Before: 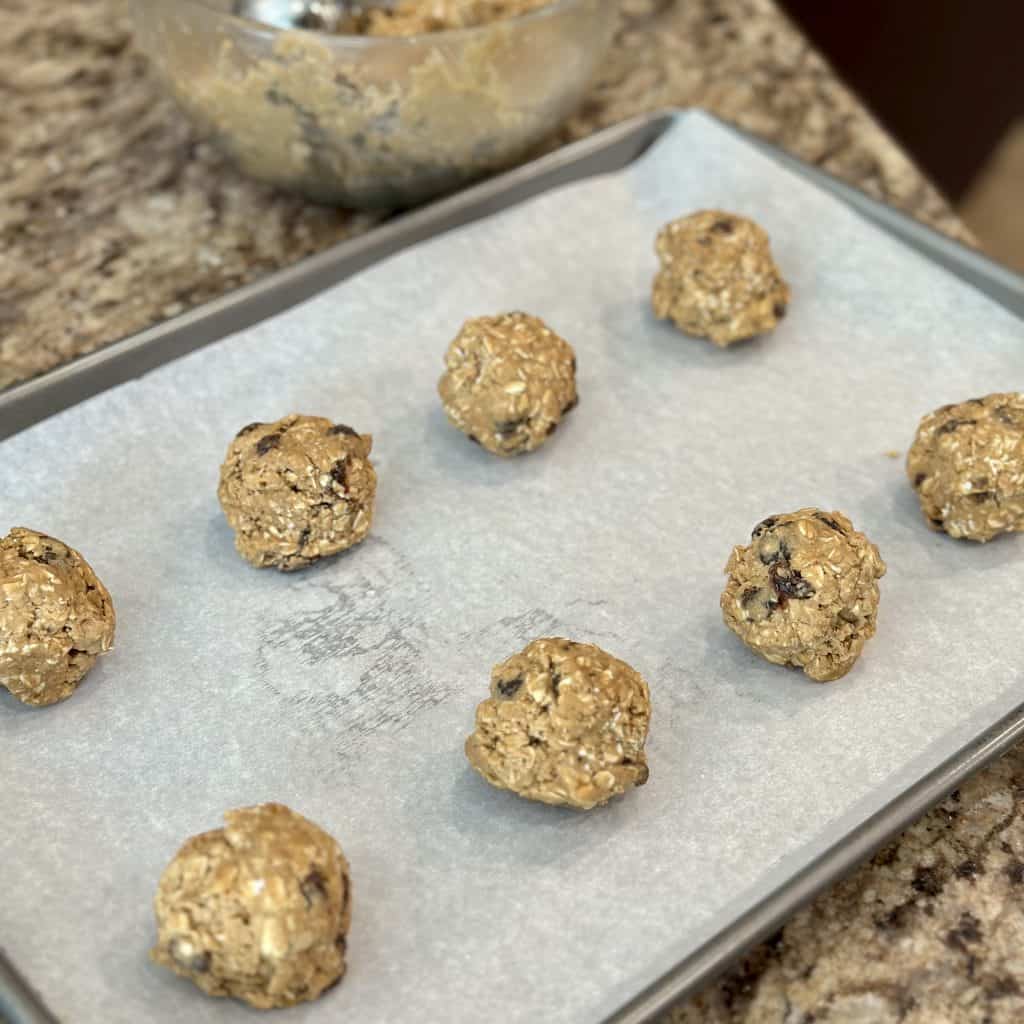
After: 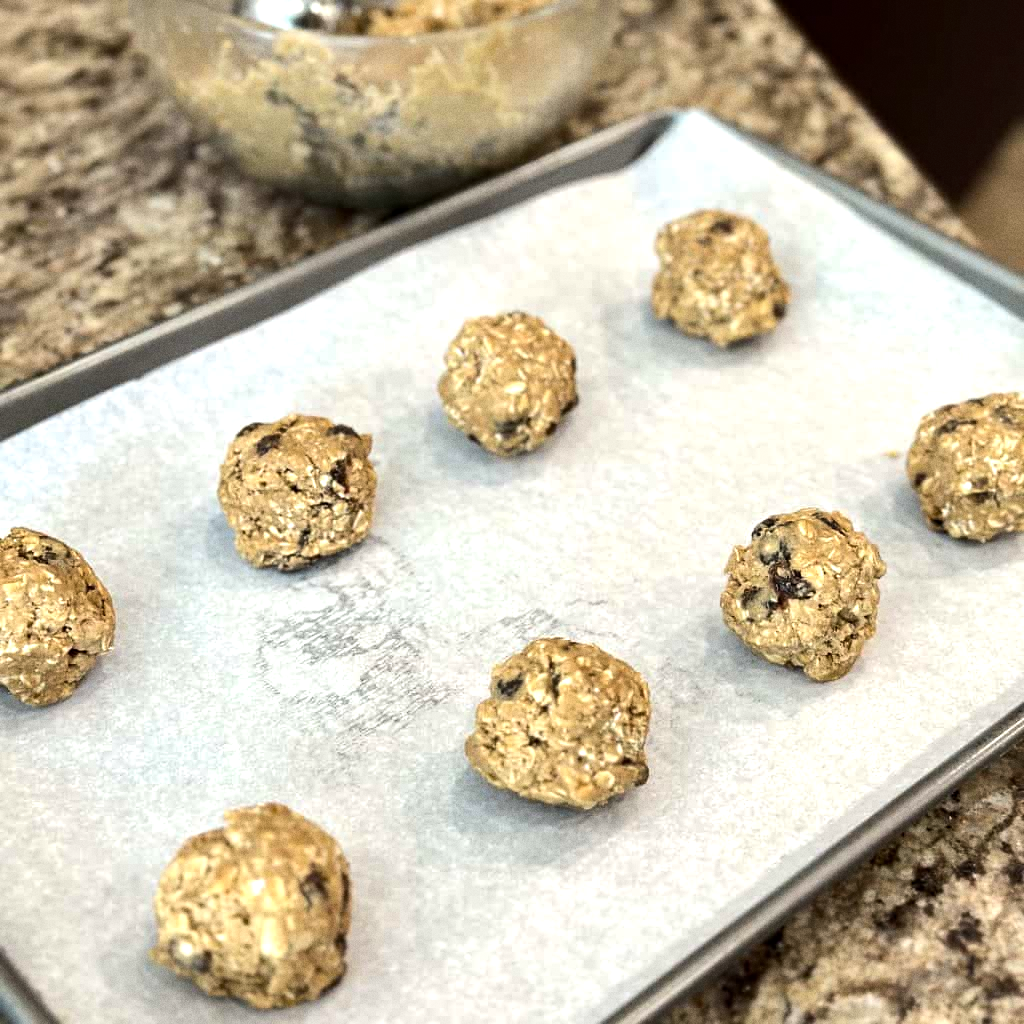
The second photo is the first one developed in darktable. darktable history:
grain: coarseness 0.09 ISO
tone equalizer: -8 EV -0.75 EV, -7 EV -0.7 EV, -6 EV -0.6 EV, -5 EV -0.4 EV, -3 EV 0.4 EV, -2 EV 0.6 EV, -1 EV 0.7 EV, +0 EV 0.75 EV, edges refinement/feathering 500, mask exposure compensation -1.57 EV, preserve details no
haze removal: strength 0.12, distance 0.25, compatibility mode true, adaptive false
